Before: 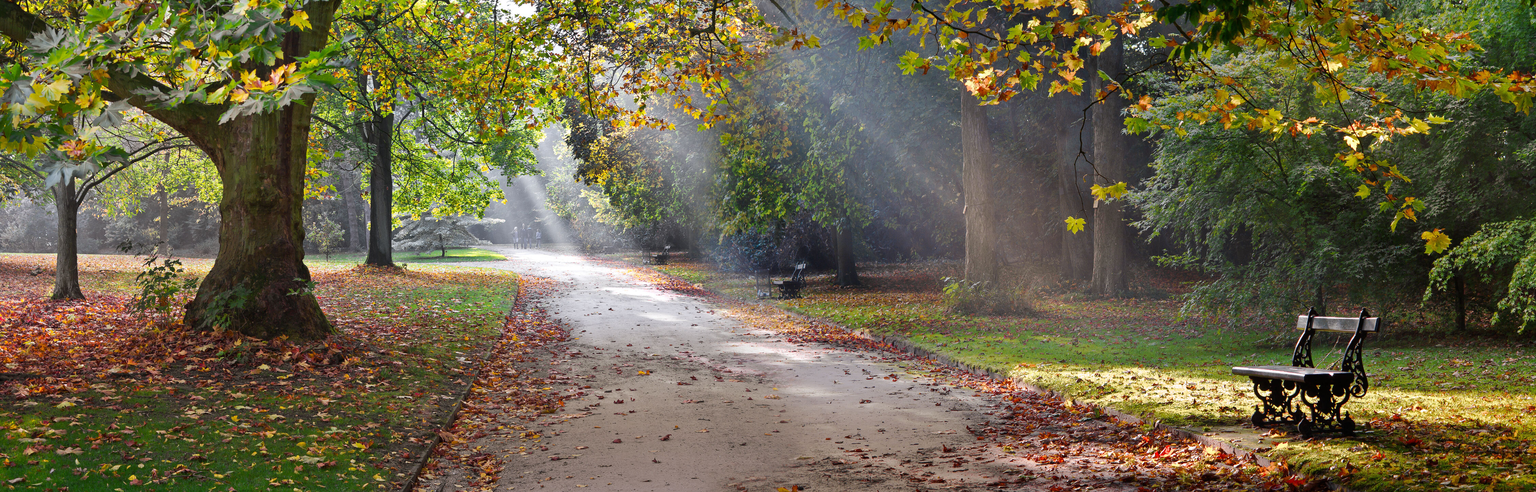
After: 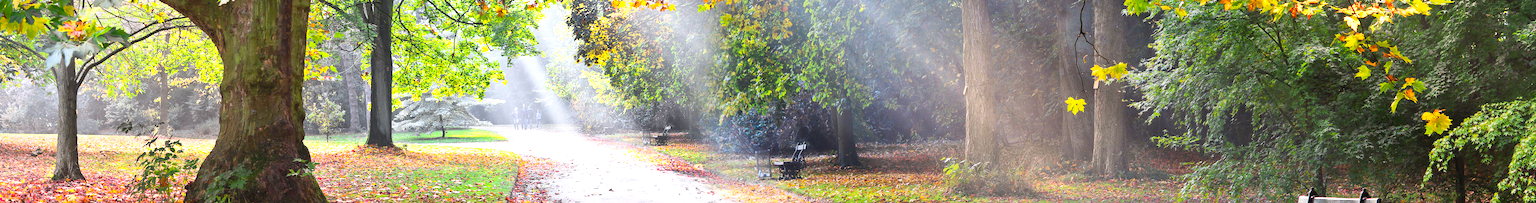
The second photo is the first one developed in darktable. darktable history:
crop and rotate: top 24.323%, bottom 34.402%
contrast brightness saturation: contrast 0.196, brightness 0.164, saturation 0.227
exposure: exposure 0.793 EV, compensate highlight preservation false
